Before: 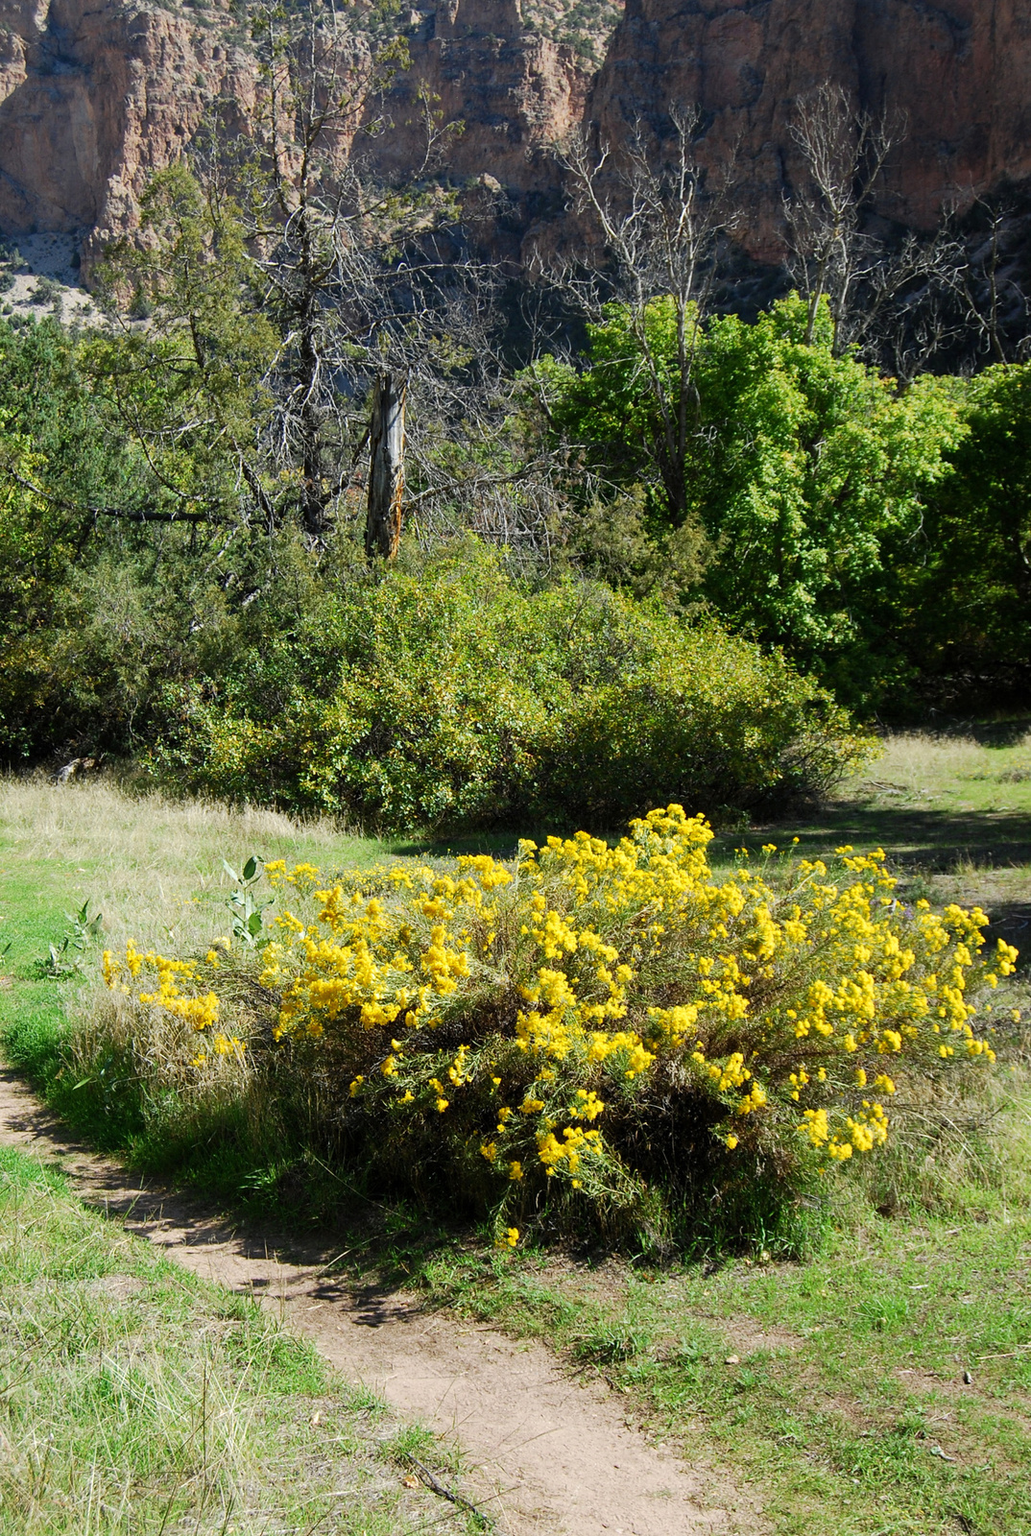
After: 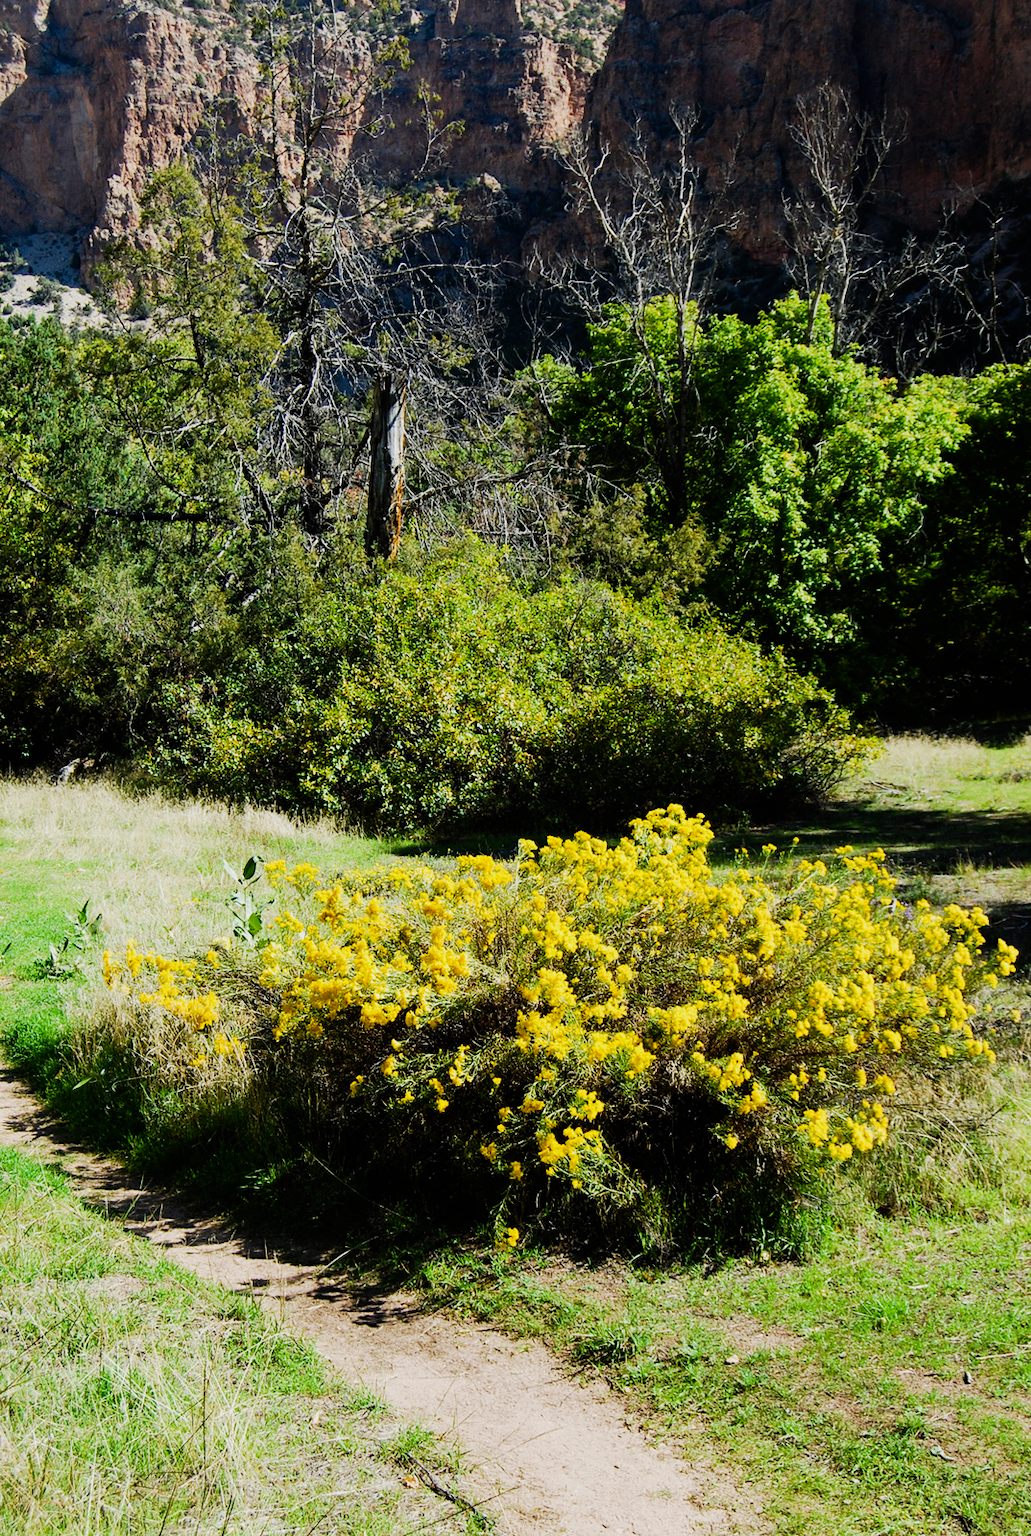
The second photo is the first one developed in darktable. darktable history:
sigmoid: contrast 1.8
exposure: compensate highlight preservation false
